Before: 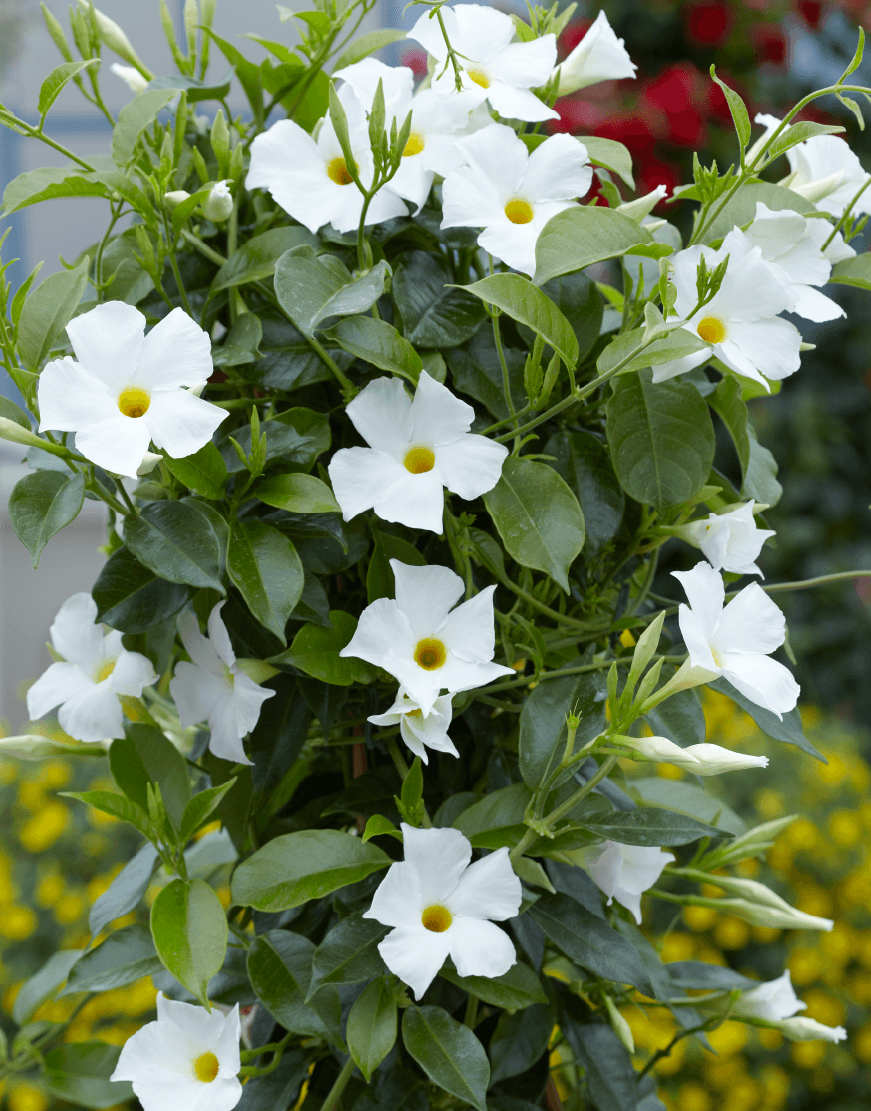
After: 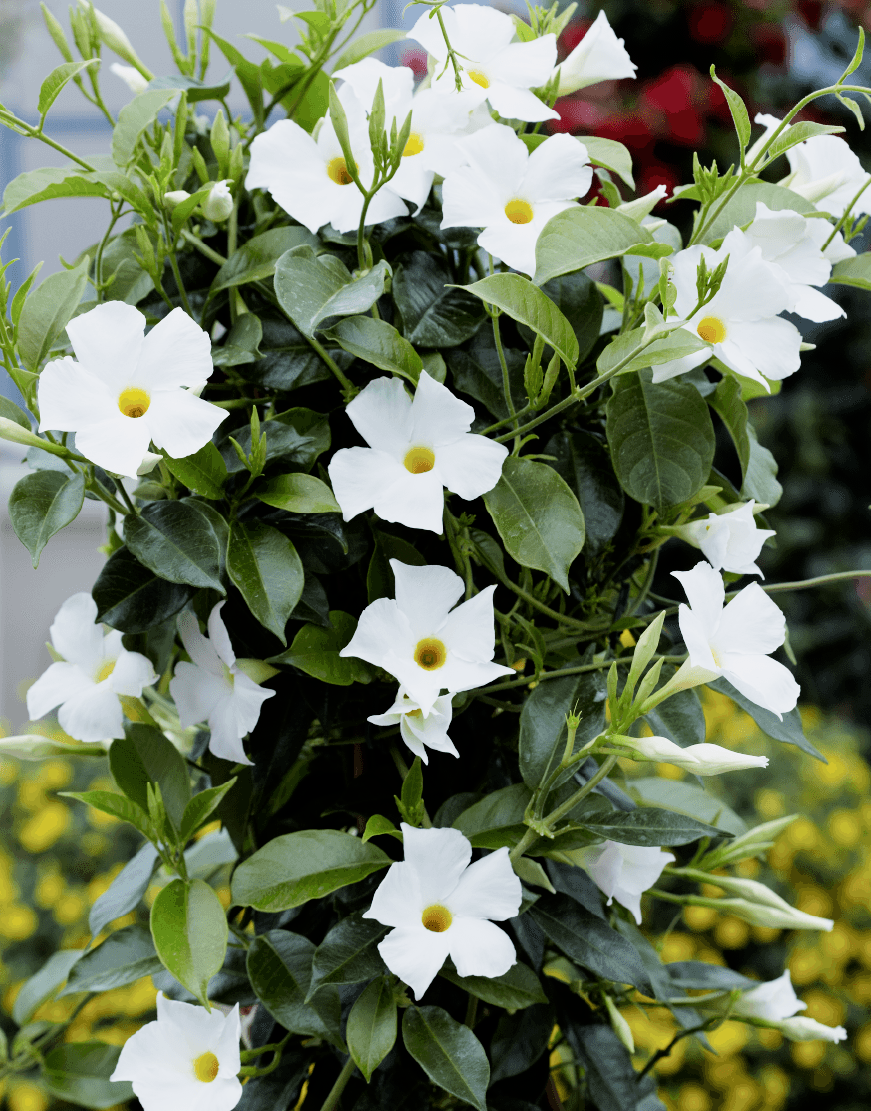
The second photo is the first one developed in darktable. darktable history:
contrast brightness saturation: saturation -0.04
exposure: exposure 0.161 EV, compensate highlight preservation false
filmic rgb: black relative exposure -5 EV, white relative exposure 3.5 EV, hardness 3.19, contrast 1.4, highlights saturation mix -50%
white balance: red 1.004, blue 1.024
